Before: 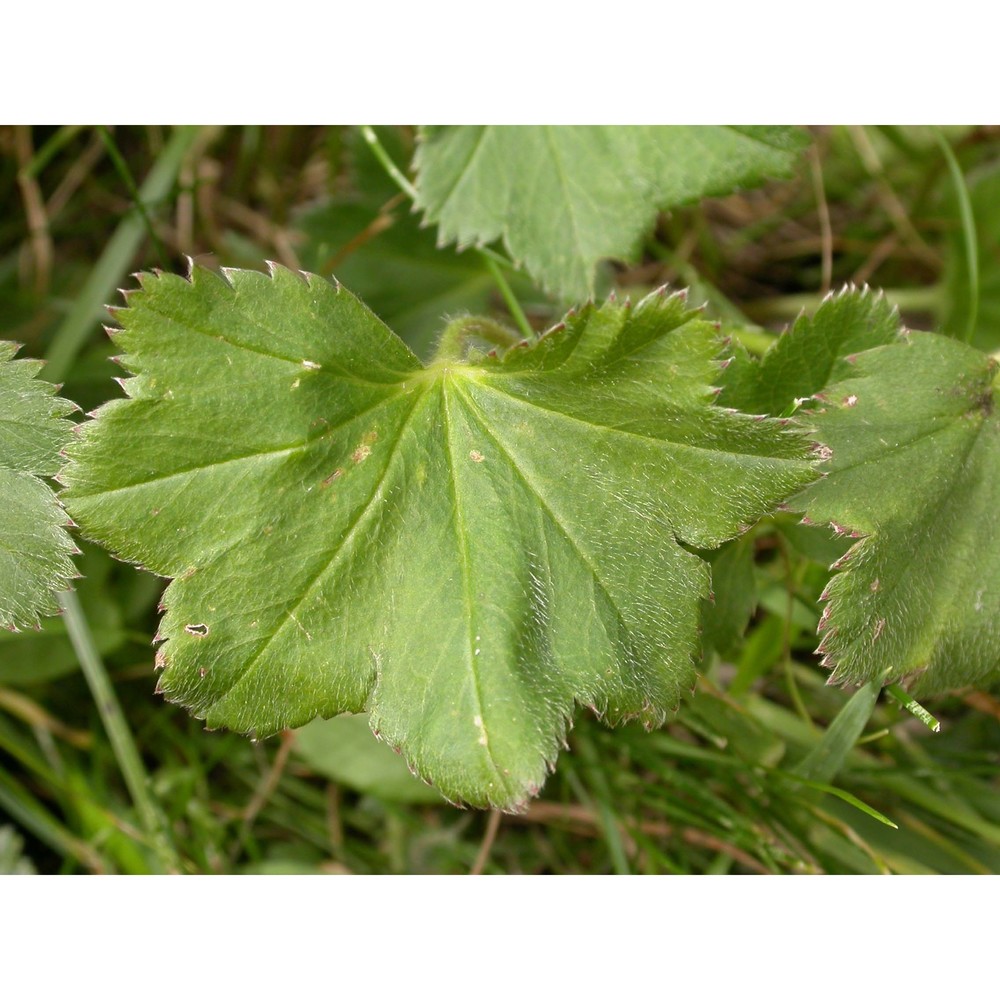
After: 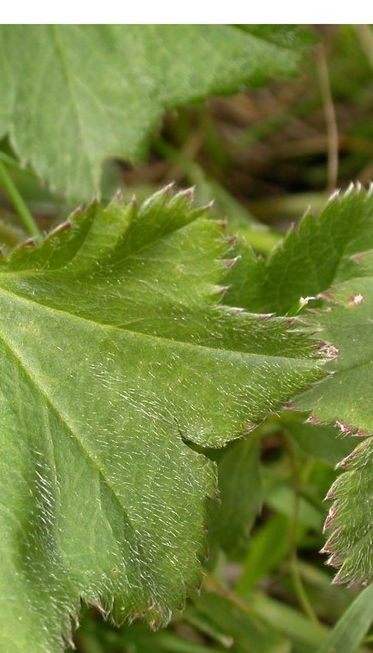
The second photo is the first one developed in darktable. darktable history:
shadows and highlights: low approximation 0.01, soften with gaussian
crop and rotate: left 49.487%, top 10.137%, right 13.141%, bottom 24.495%
